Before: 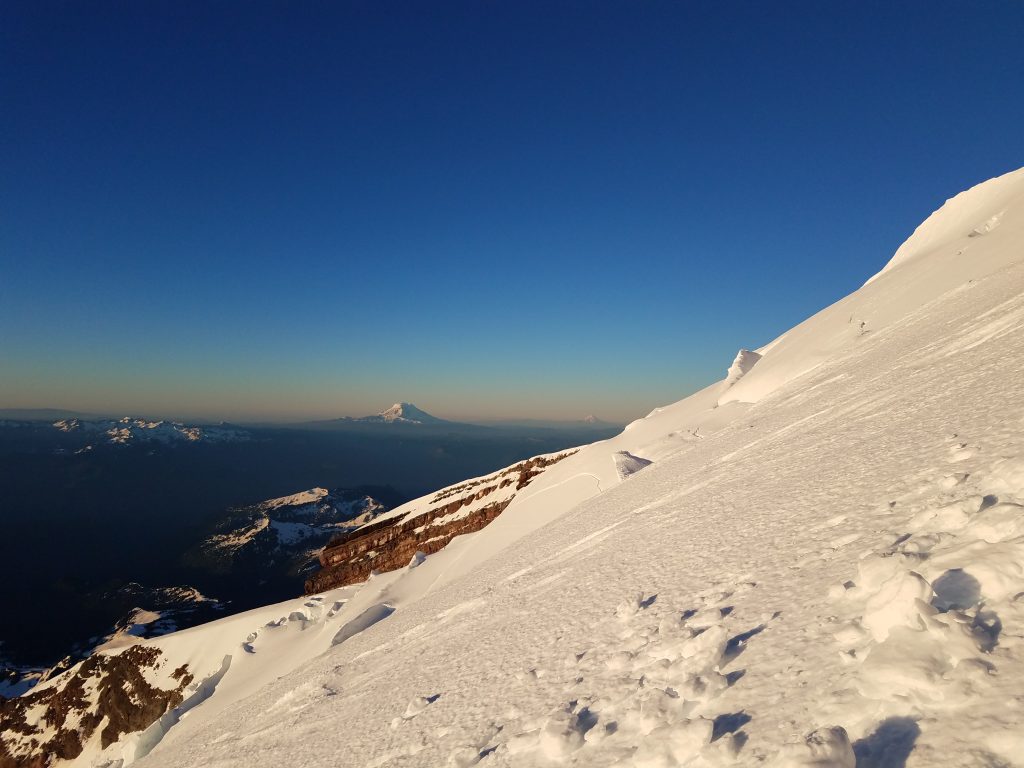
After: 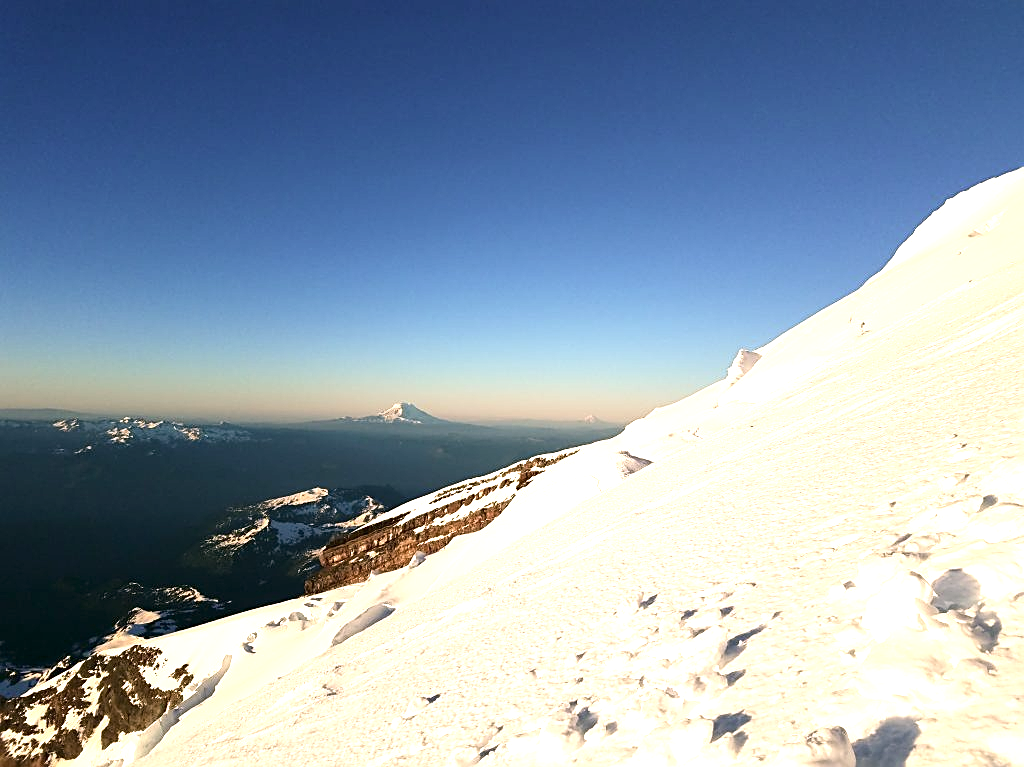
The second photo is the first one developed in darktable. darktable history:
color correction: highlights a* 4.27, highlights b* 4.97, shadows a* -6.8, shadows b* 4.68
crop: bottom 0.078%
contrast brightness saturation: contrast 0.109, saturation -0.178
exposure: black level correction 0, exposure 1.2 EV, compensate highlight preservation false
sharpen: on, module defaults
local contrast: mode bilateral grid, contrast 16, coarseness 36, detail 105%, midtone range 0.2
